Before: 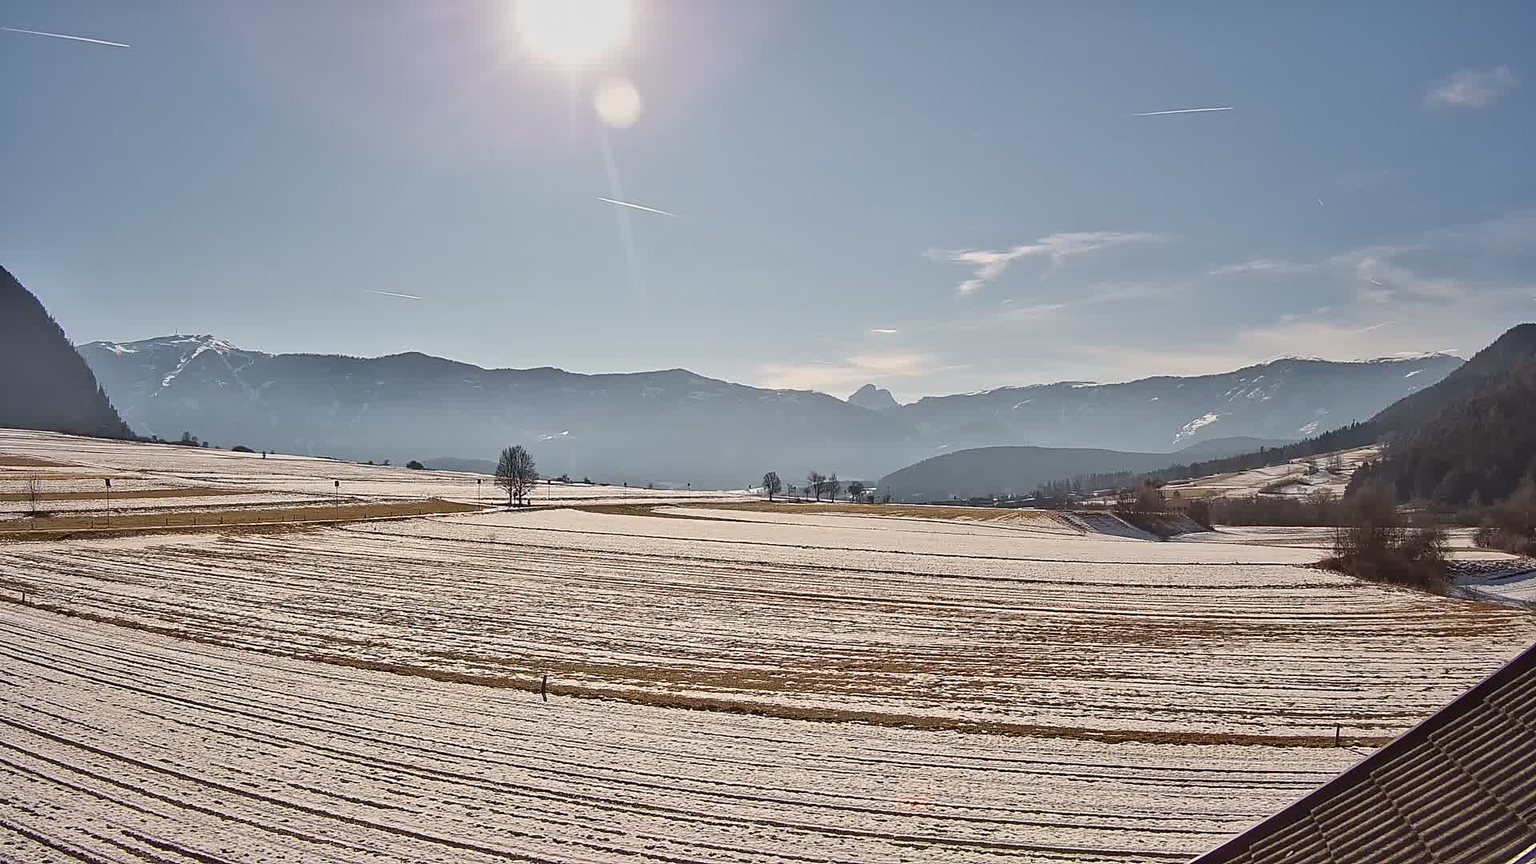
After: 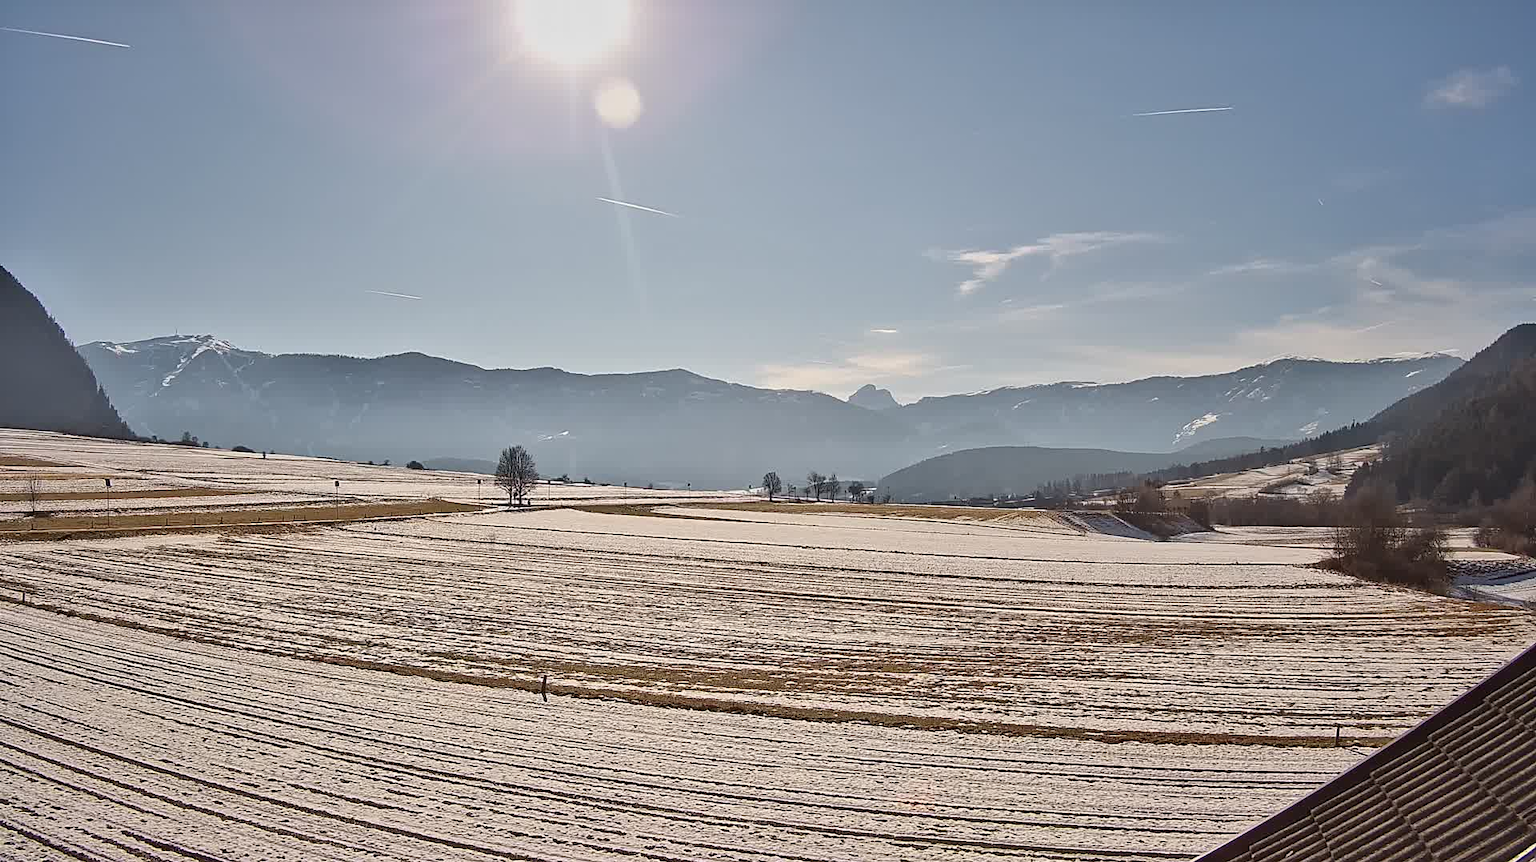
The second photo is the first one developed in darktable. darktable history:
exposure: compensate highlight preservation false
crop: top 0.053%, bottom 0.1%
